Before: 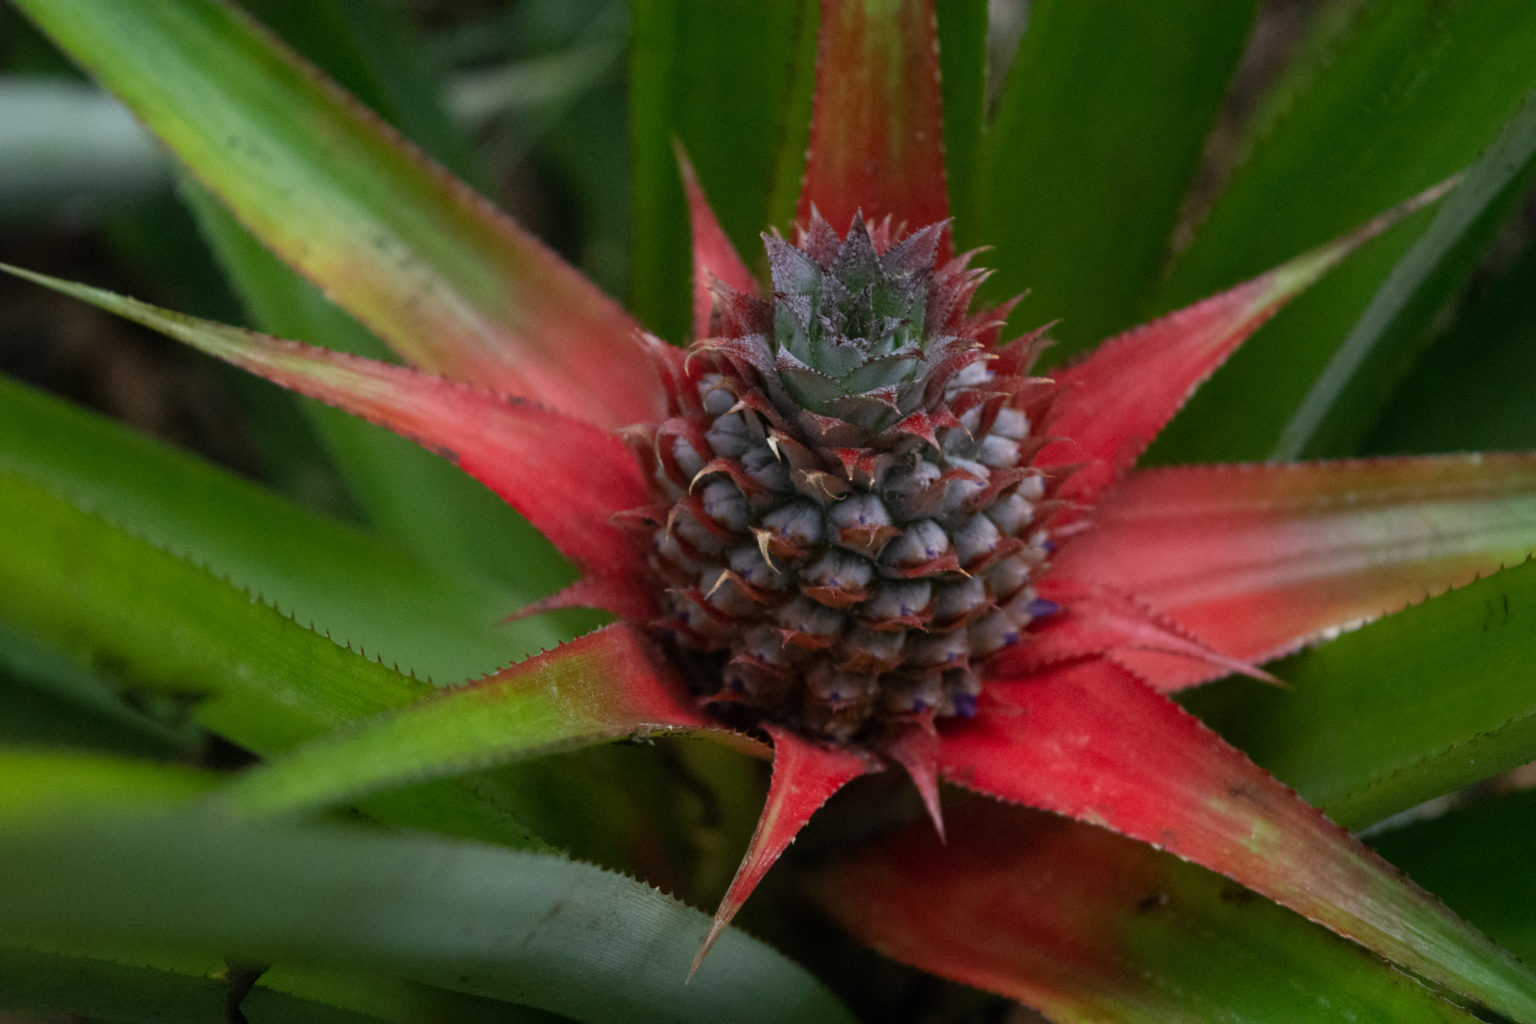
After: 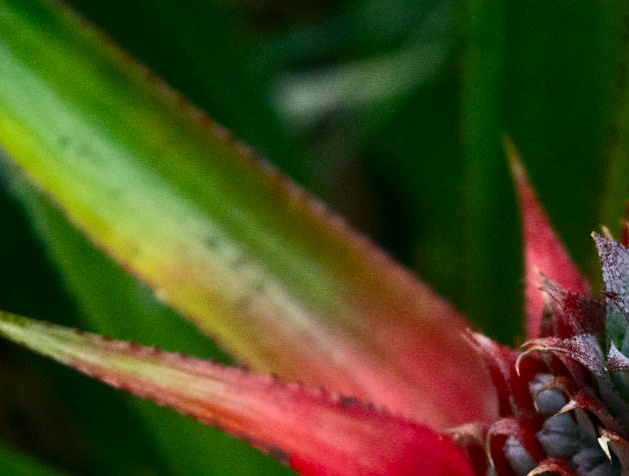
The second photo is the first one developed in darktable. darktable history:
sharpen: radius 1.31, amount 0.289, threshold 0.168
crop and rotate: left 11.028%, top 0.062%, right 47.979%, bottom 53.359%
shadows and highlights: shadows 36.82, highlights -27.51, soften with gaussian
contrast brightness saturation: contrast 0.273
tone equalizer: edges refinement/feathering 500, mask exposure compensation -1.57 EV, preserve details no
color balance rgb: shadows lift › chroma 2.051%, shadows lift › hue 214.46°, perceptual saturation grading › global saturation 30.7%
